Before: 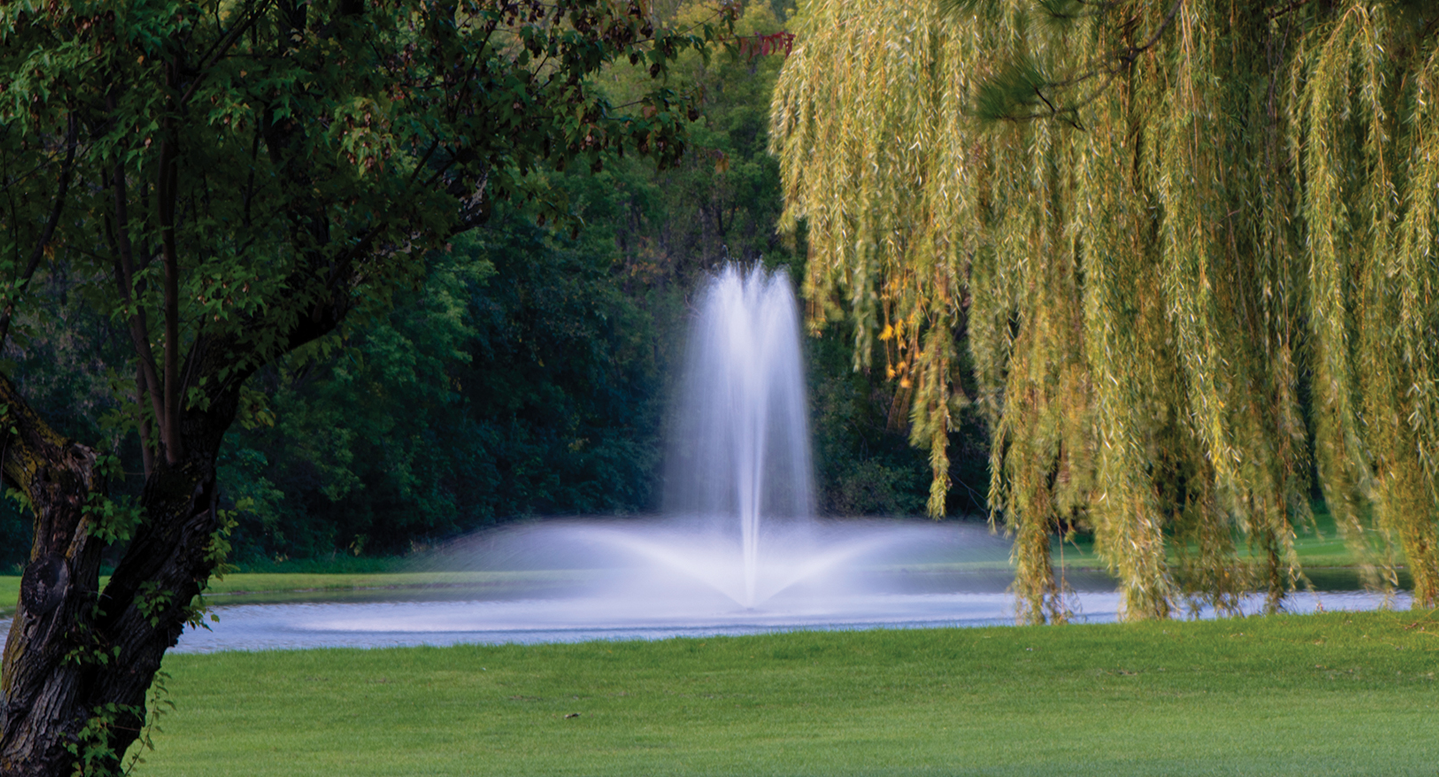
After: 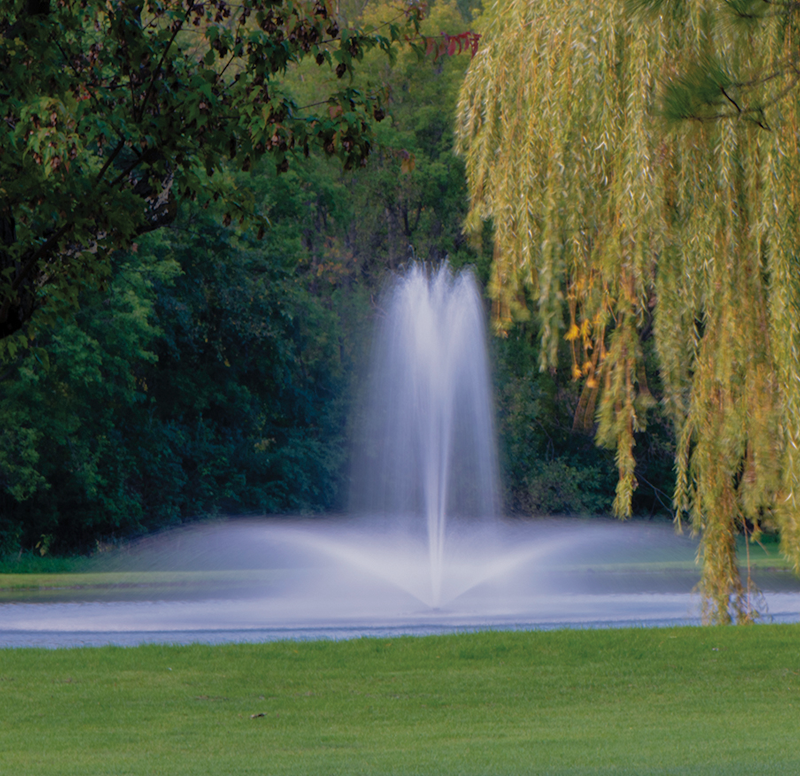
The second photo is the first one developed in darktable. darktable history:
crop: left 21.832%, right 22.142%, bottom 0.005%
tone equalizer: -8 EV 0.236 EV, -7 EV 0.406 EV, -6 EV 0.426 EV, -5 EV 0.252 EV, -3 EV -0.26 EV, -2 EV -0.425 EV, -1 EV -0.412 EV, +0 EV -0.272 EV, edges refinement/feathering 500, mask exposure compensation -1.57 EV, preserve details no
